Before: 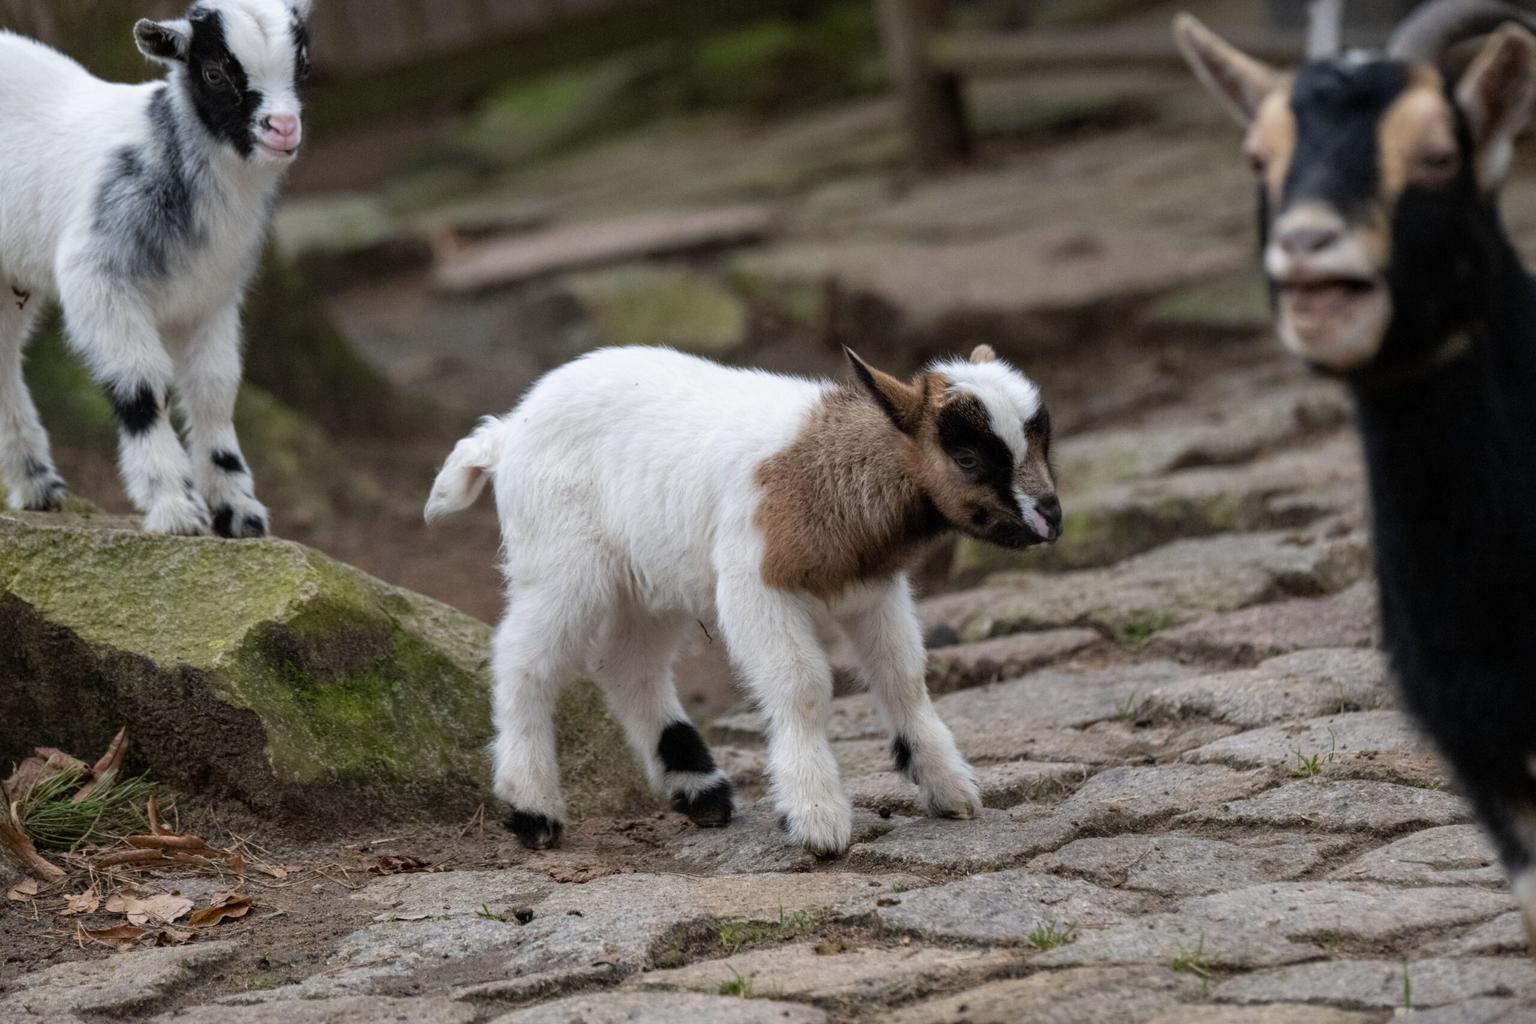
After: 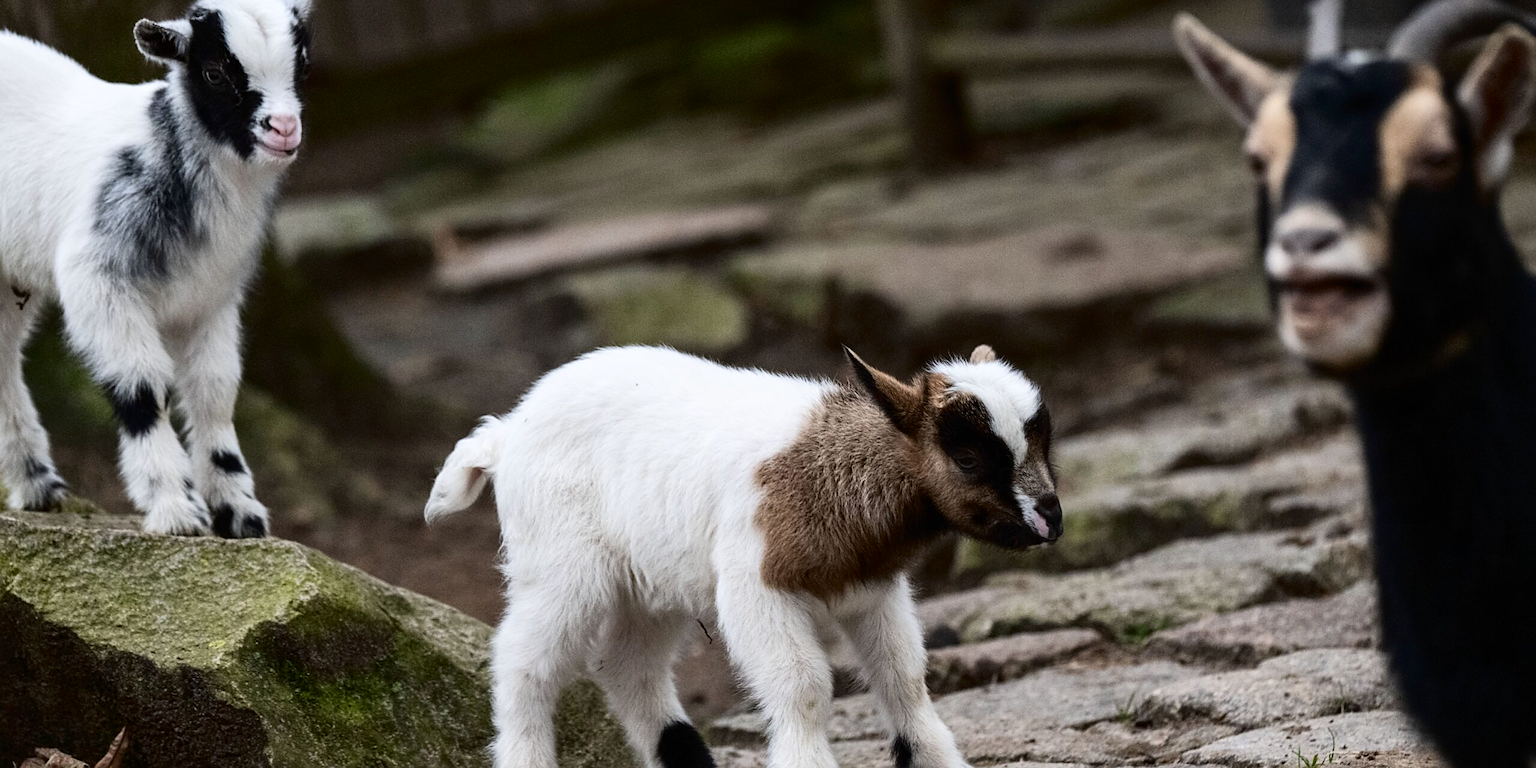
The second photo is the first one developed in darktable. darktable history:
tone curve: curves: ch0 [(0, 0) (0.003, 0.002) (0.011, 0.006) (0.025, 0.014) (0.044, 0.02) (0.069, 0.027) (0.1, 0.036) (0.136, 0.05) (0.177, 0.081) (0.224, 0.118) (0.277, 0.183) (0.335, 0.262) (0.399, 0.351) (0.468, 0.456) (0.543, 0.571) (0.623, 0.692) (0.709, 0.795) (0.801, 0.88) (0.898, 0.948) (1, 1)], color space Lab, independent channels, preserve colors none
crop: bottom 24.979%
sharpen: on, module defaults
